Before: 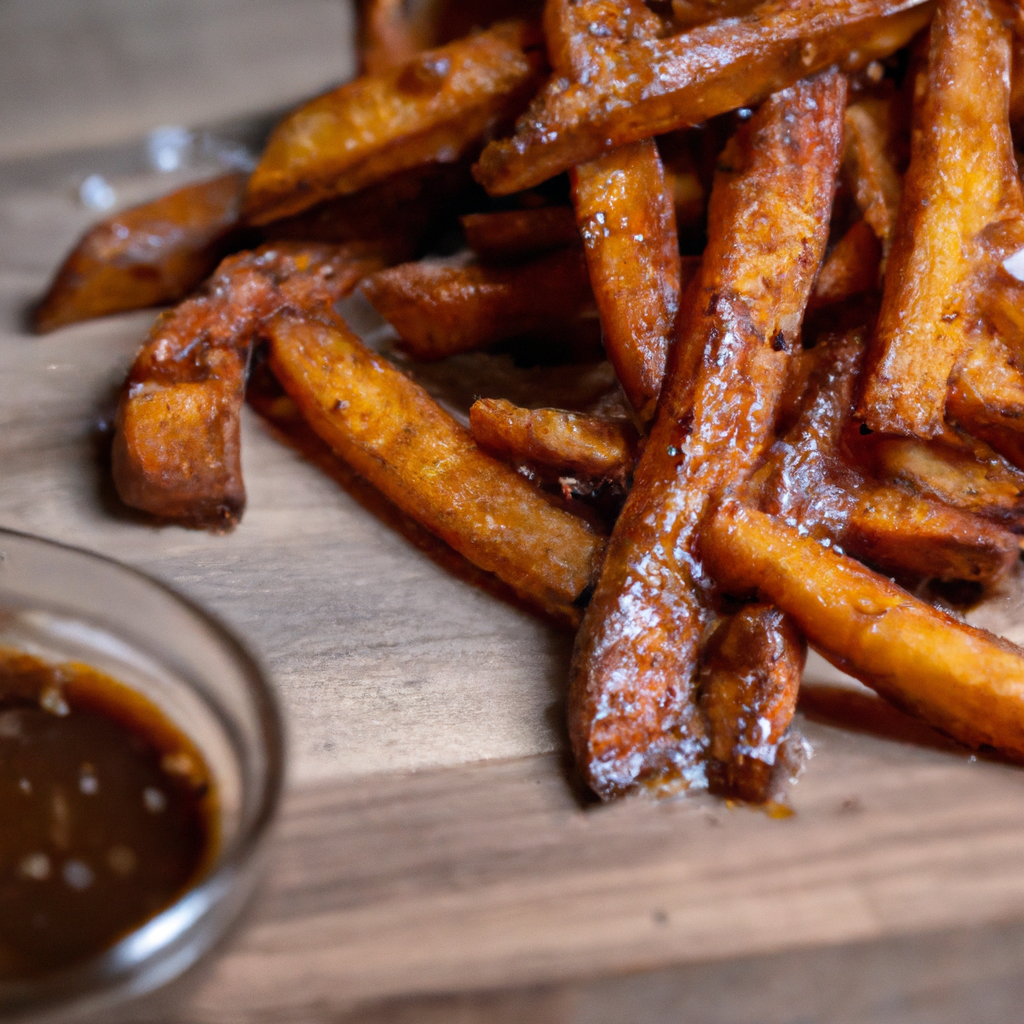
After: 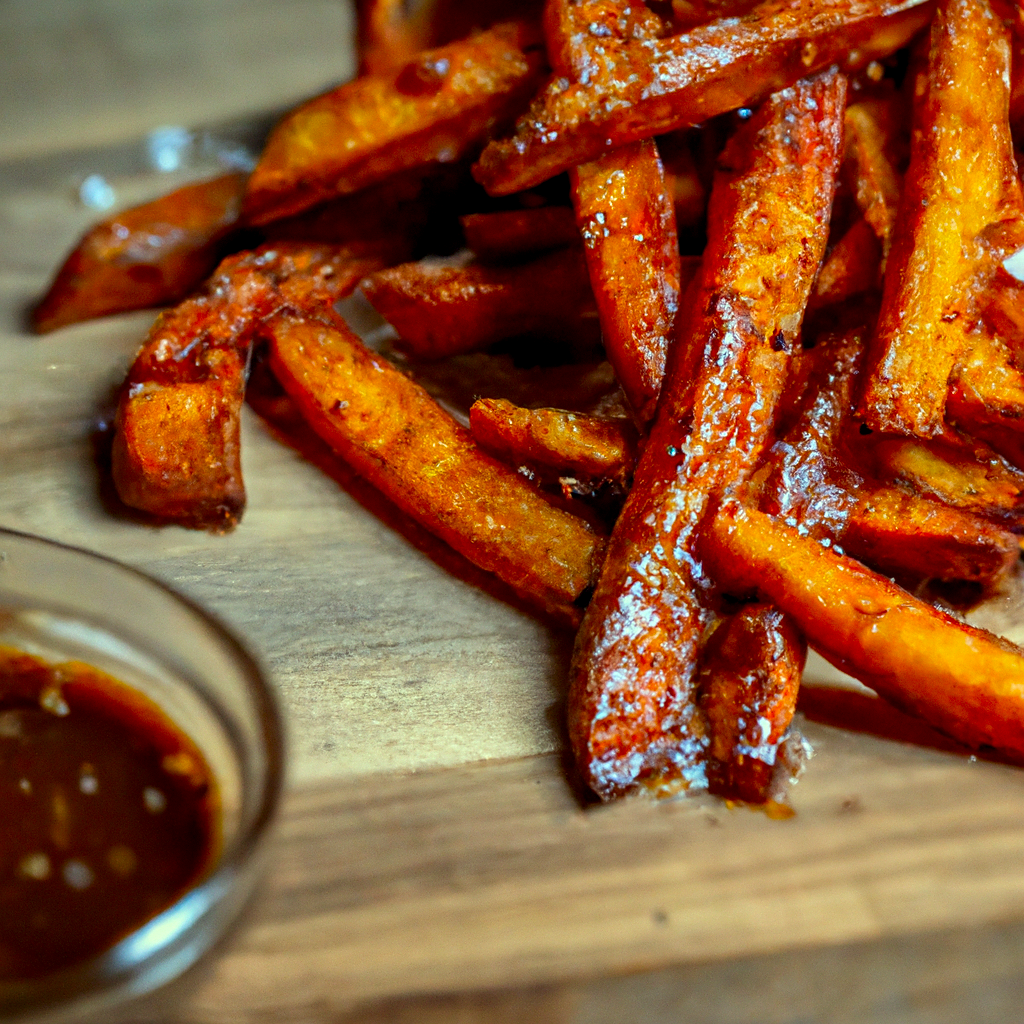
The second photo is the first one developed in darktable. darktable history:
color correction: highlights a* -11.22, highlights b* 9.92, saturation 1.72
local contrast: on, module defaults
sharpen: on, module defaults
